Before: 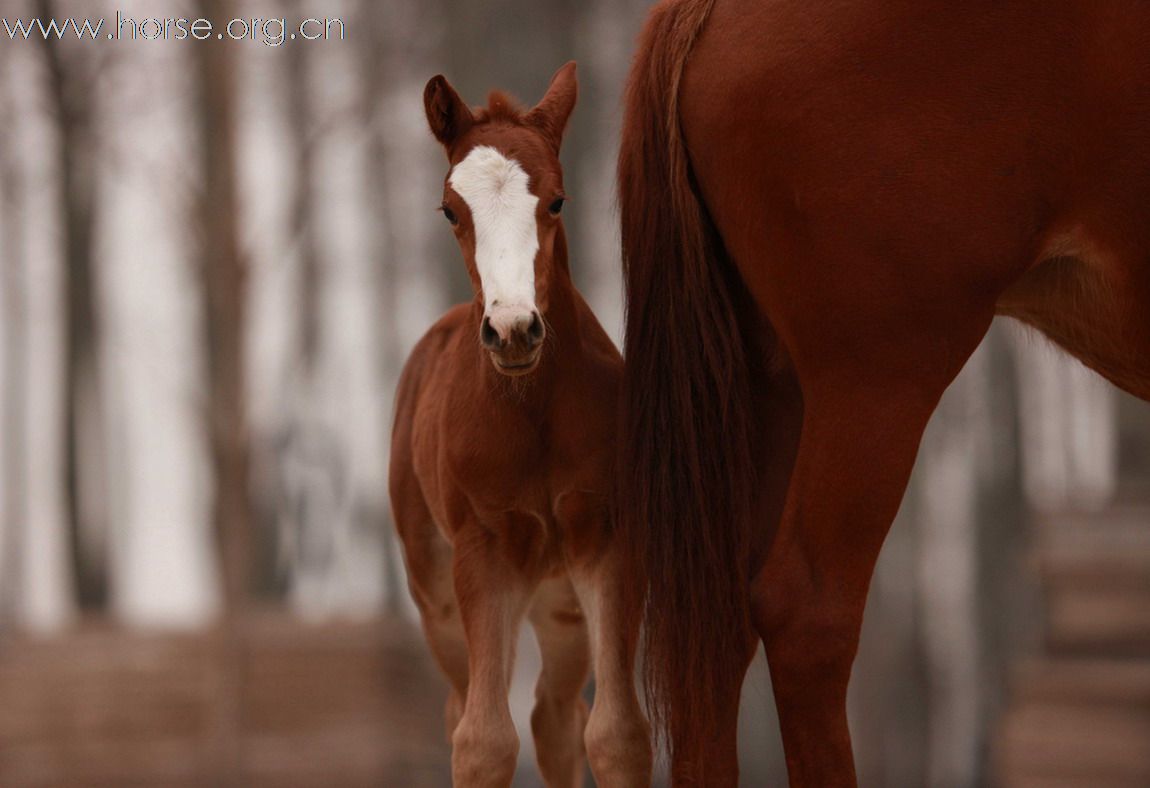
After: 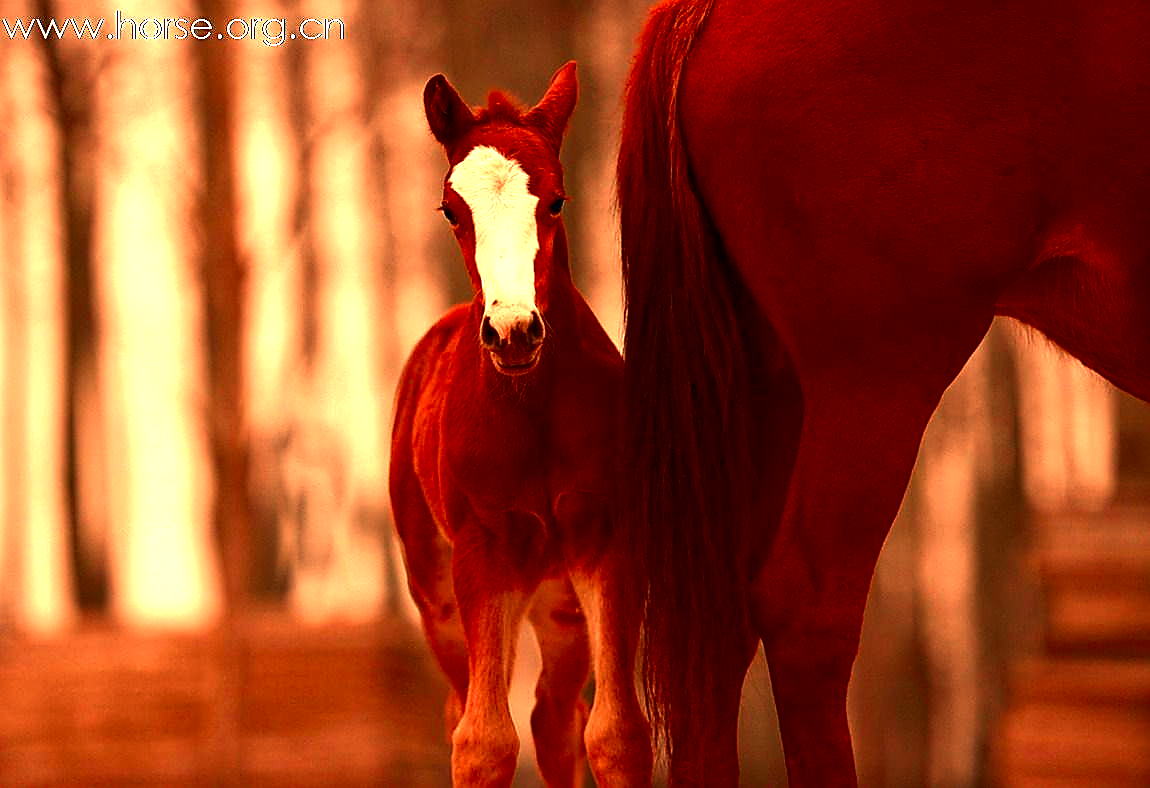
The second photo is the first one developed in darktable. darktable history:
haze removal: compatibility mode true, adaptive false
white balance: red 1.467, blue 0.684
sharpen: radius 1.4, amount 1.25, threshold 0.7
exposure: black level correction 0, exposure 1 EV, compensate exposure bias true, compensate highlight preservation false
contrast brightness saturation: contrast 0.1, brightness -0.26, saturation 0.14
